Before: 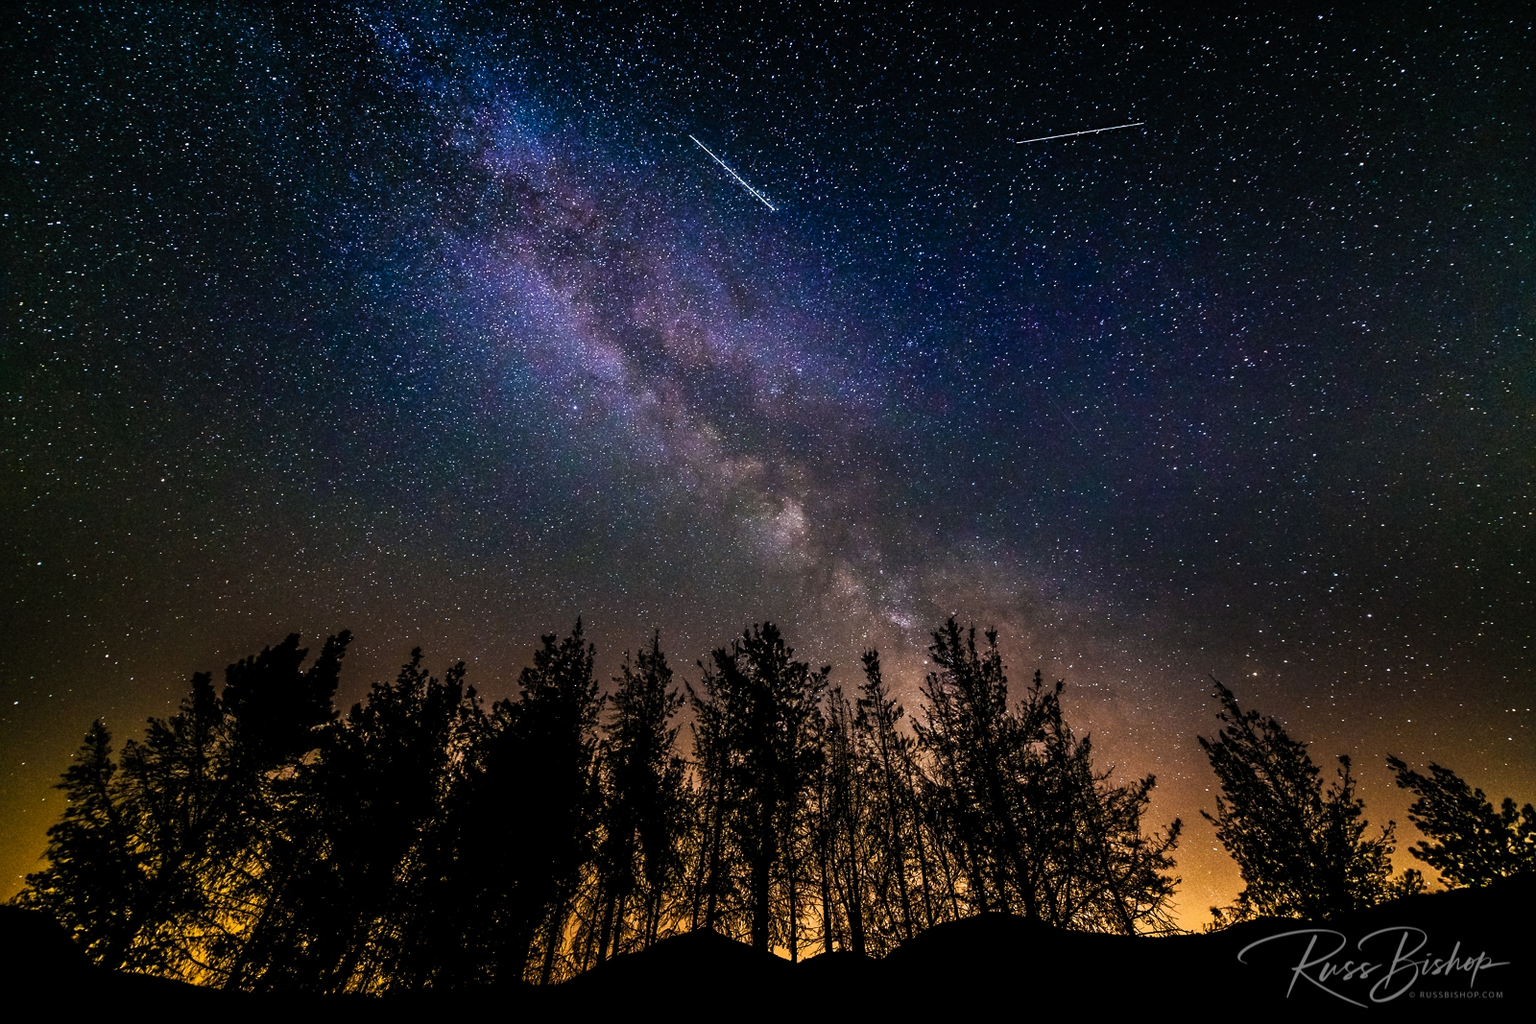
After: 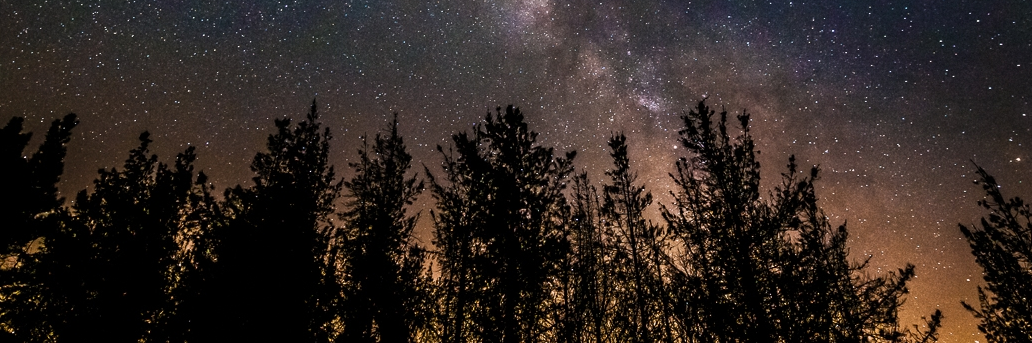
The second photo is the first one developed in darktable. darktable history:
crop: left 18.12%, top 50.898%, right 17.342%, bottom 16.893%
